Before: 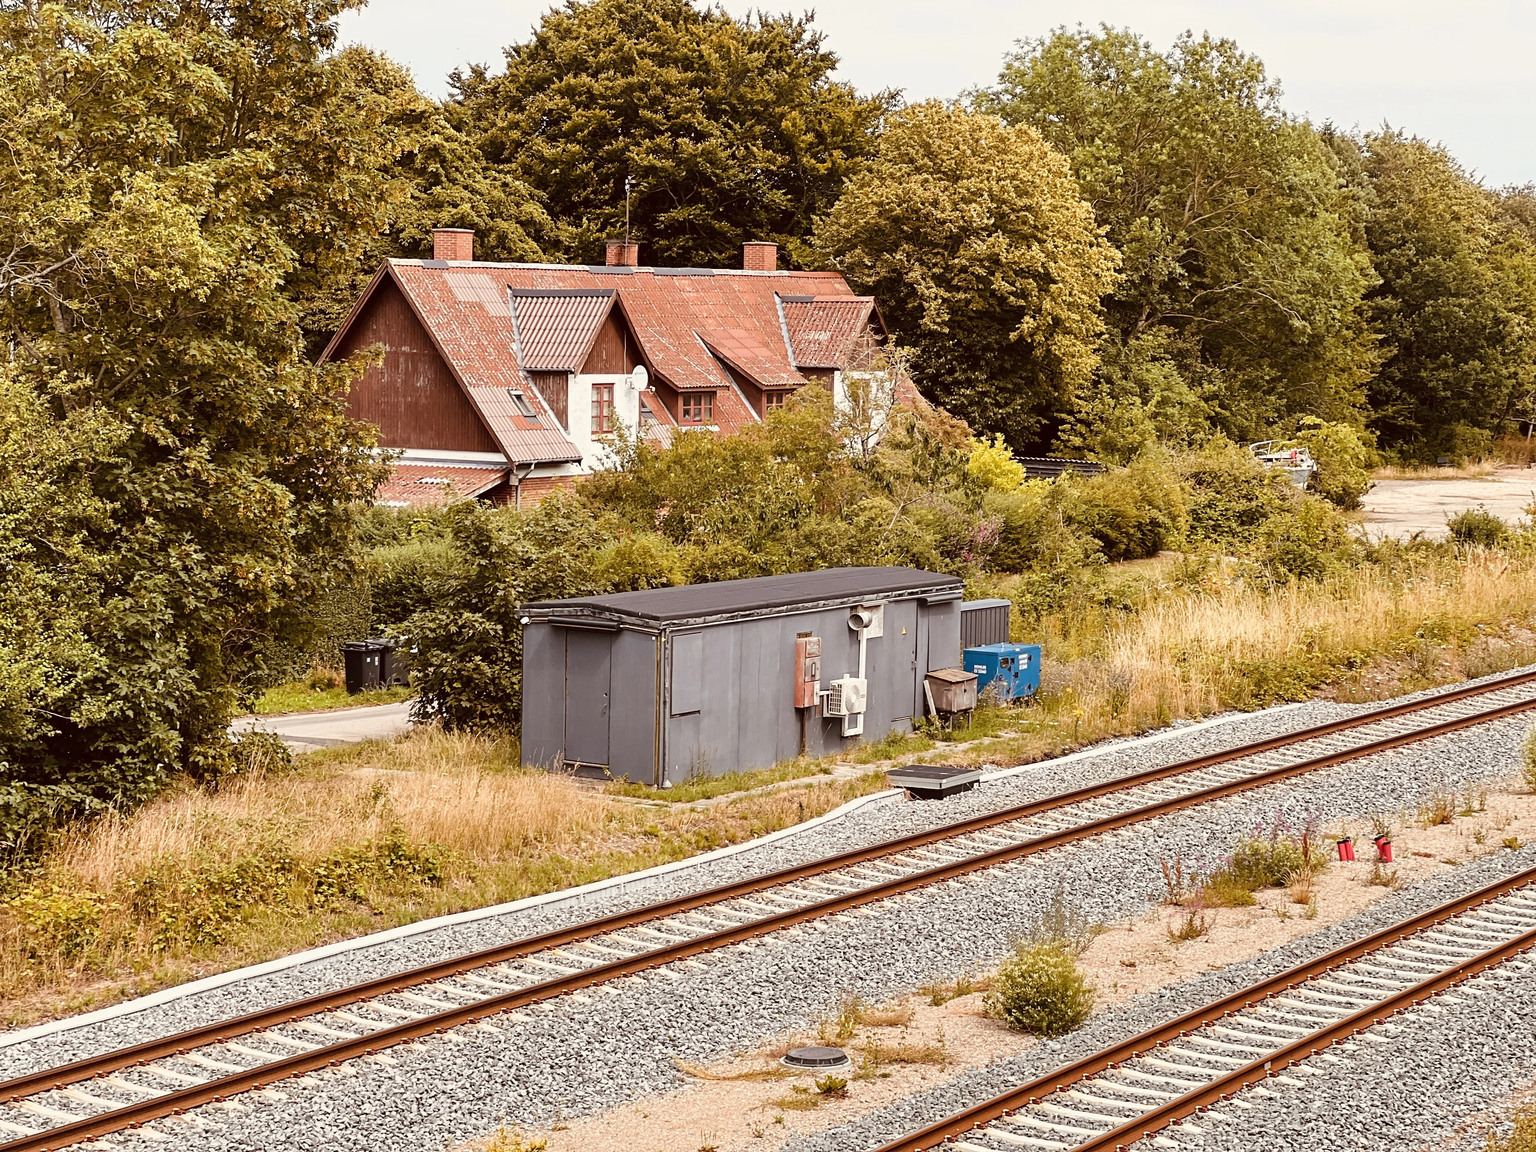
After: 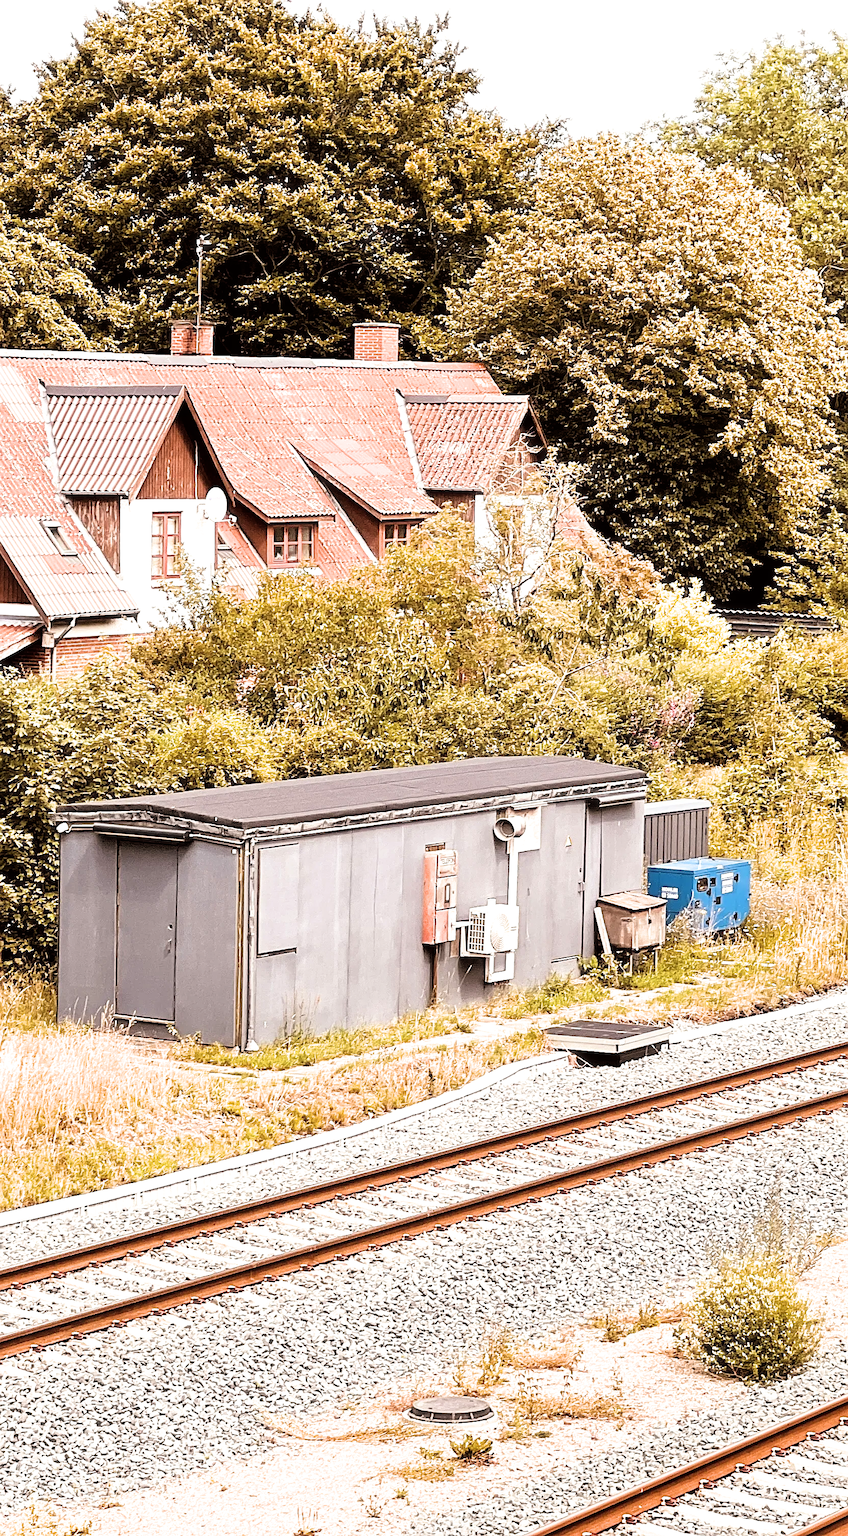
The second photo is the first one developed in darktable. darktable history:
crop: left 31.149%, right 27.408%
haze removal: strength -0.062, compatibility mode true, adaptive false
filmic rgb: black relative exposure -4.92 EV, white relative exposure 2.84 EV, threshold 5.99 EV, hardness 3.69, enable highlight reconstruction true
sharpen: on, module defaults
exposure: exposure 1.001 EV, compensate highlight preservation false
